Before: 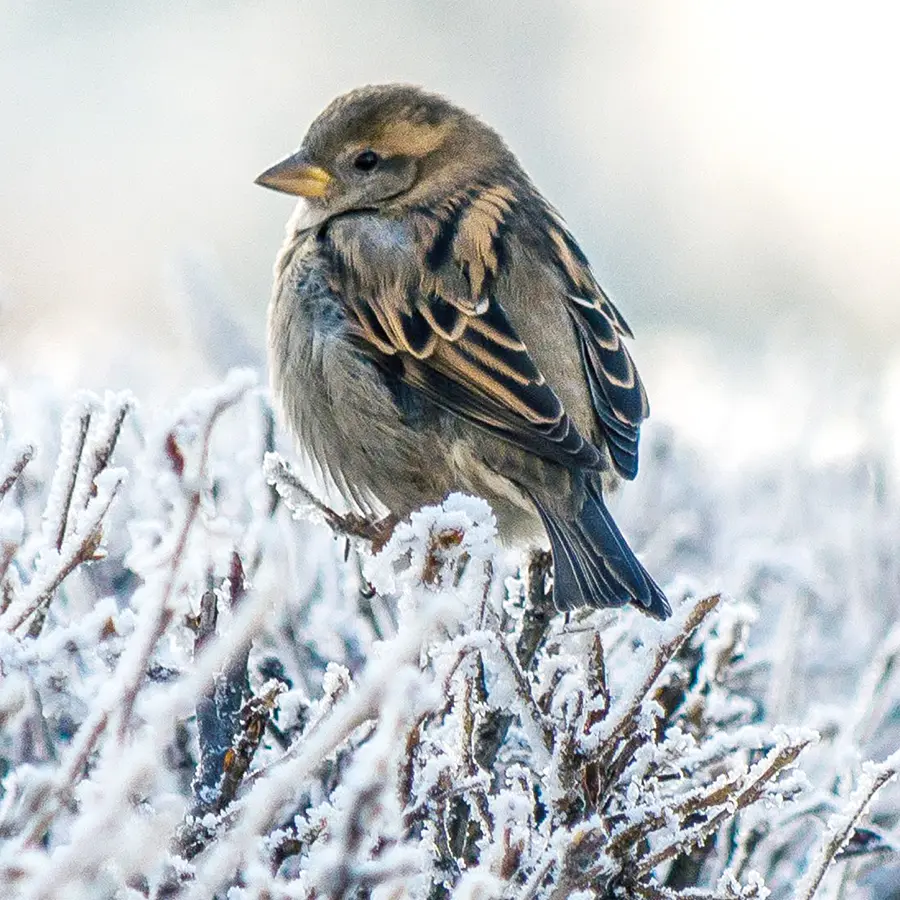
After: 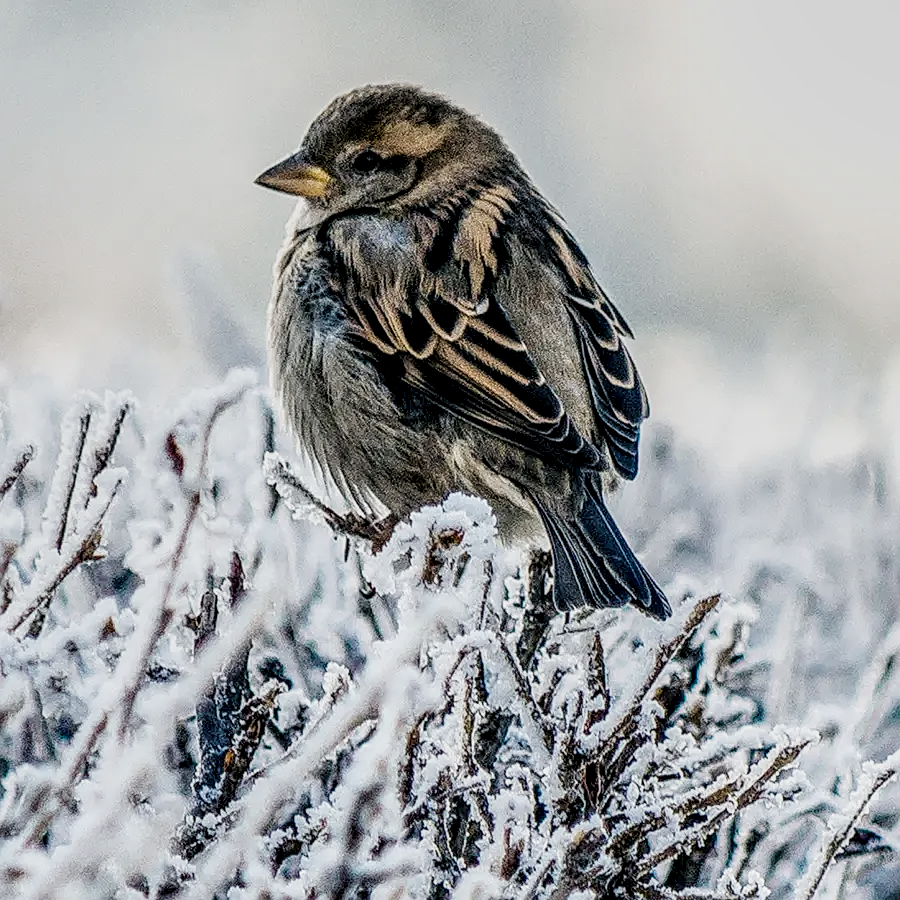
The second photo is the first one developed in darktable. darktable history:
filmic rgb: black relative exposure -7.65 EV, white relative exposure 4.56 EV, hardness 3.61
sharpen: on, module defaults
exposure: black level correction -0.014, exposure -0.193 EV, compensate highlight preservation false
local contrast: detail 203%
